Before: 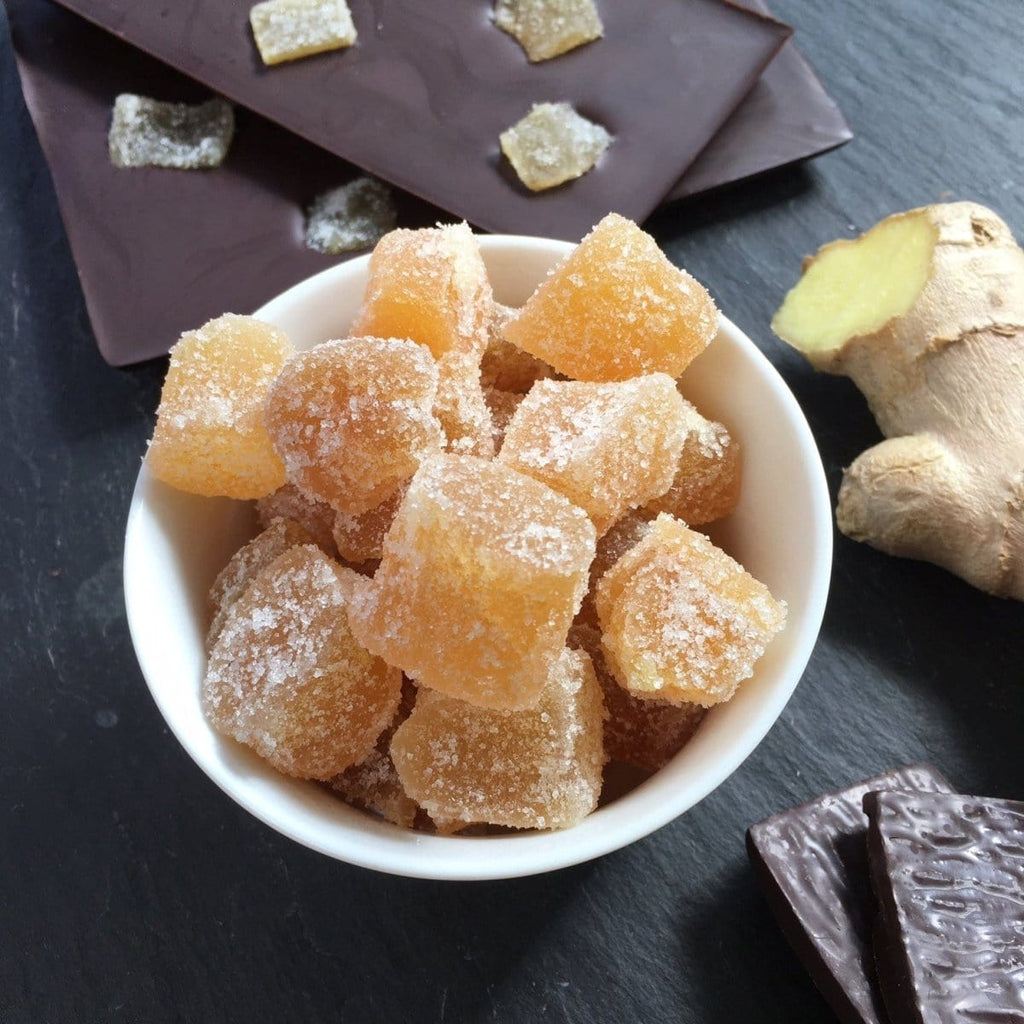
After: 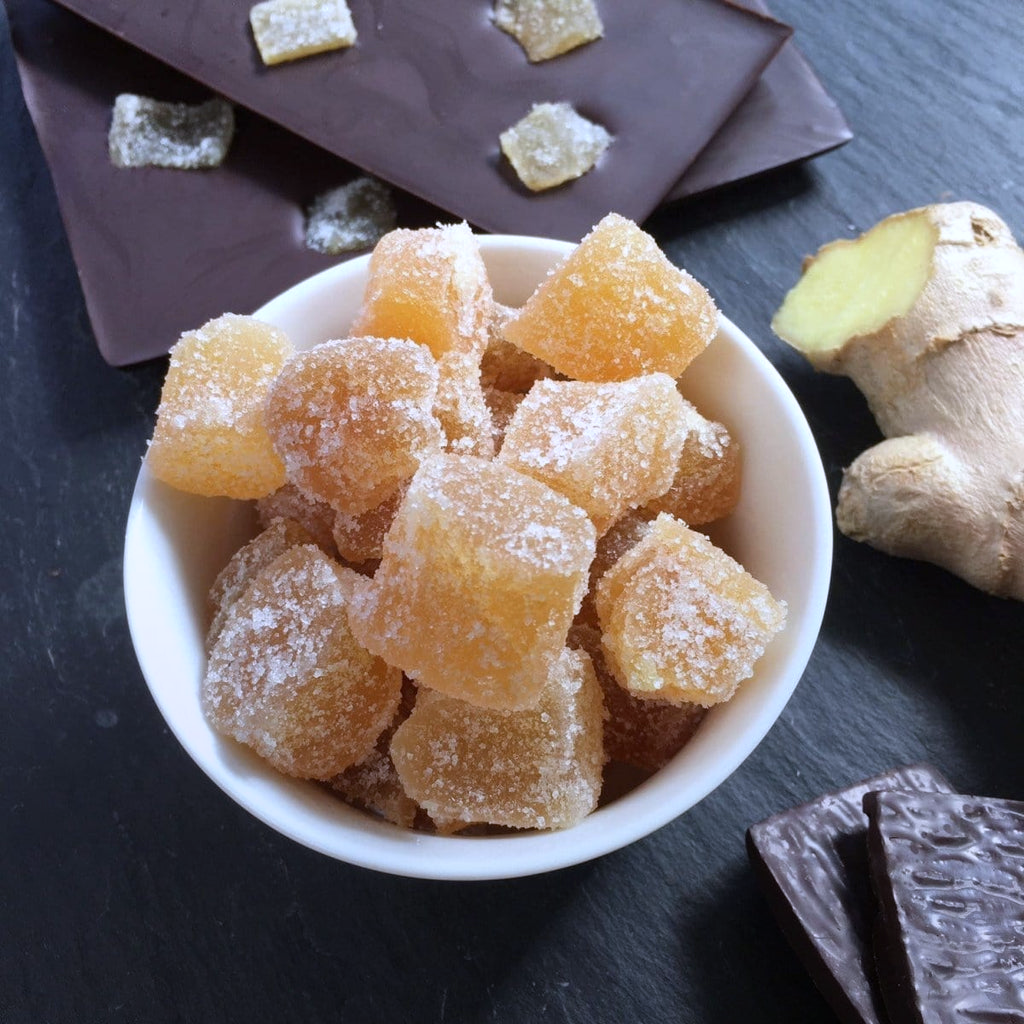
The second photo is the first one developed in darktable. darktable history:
white balance: red 0.967, blue 1.119, emerald 0.756
graduated density: rotation -180°, offset 27.42
